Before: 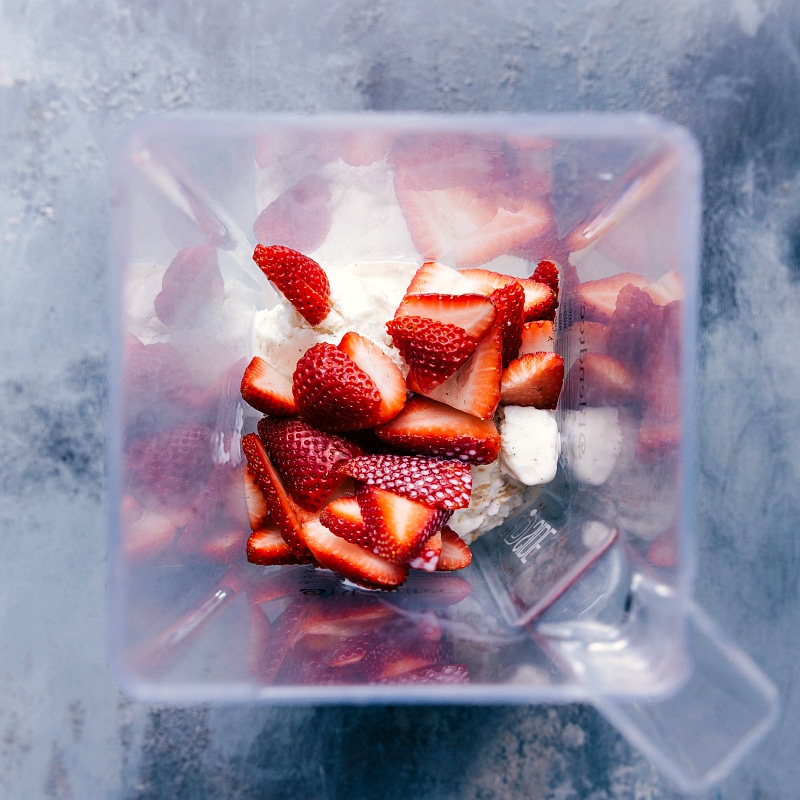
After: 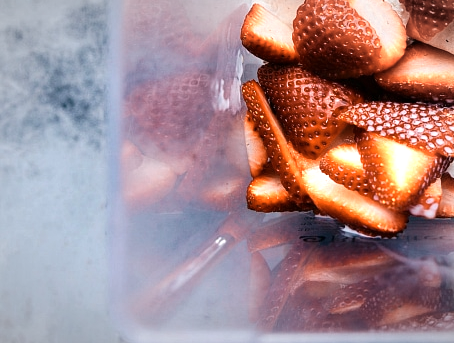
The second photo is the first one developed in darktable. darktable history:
color zones: curves: ch0 [(0.018, 0.548) (0.197, 0.654) (0.425, 0.447) (0.605, 0.658) (0.732, 0.579)]; ch1 [(0.105, 0.531) (0.224, 0.531) (0.386, 0.39) (0.618, 0.456) (0.732, 0.456) (0.956, 0.421)]; ch2 [(0.039, 0.583) (0.215, 0.465) (0.399, 0.544) (0.465, 0.548) (0.614, 0.447) (0.724, 0.43) (0.882, 0.623) (0.956, 0.632)]
crop: top 44.132%, right 43.228%, bottom 12.929%
shadows and highlights: radius 112.21, shadows 50.95, white point adjustment 9.15, highlights -2.28, soften with gaussian
vignetting: fall-off radius 98.82%, width/height ratio 1.341
